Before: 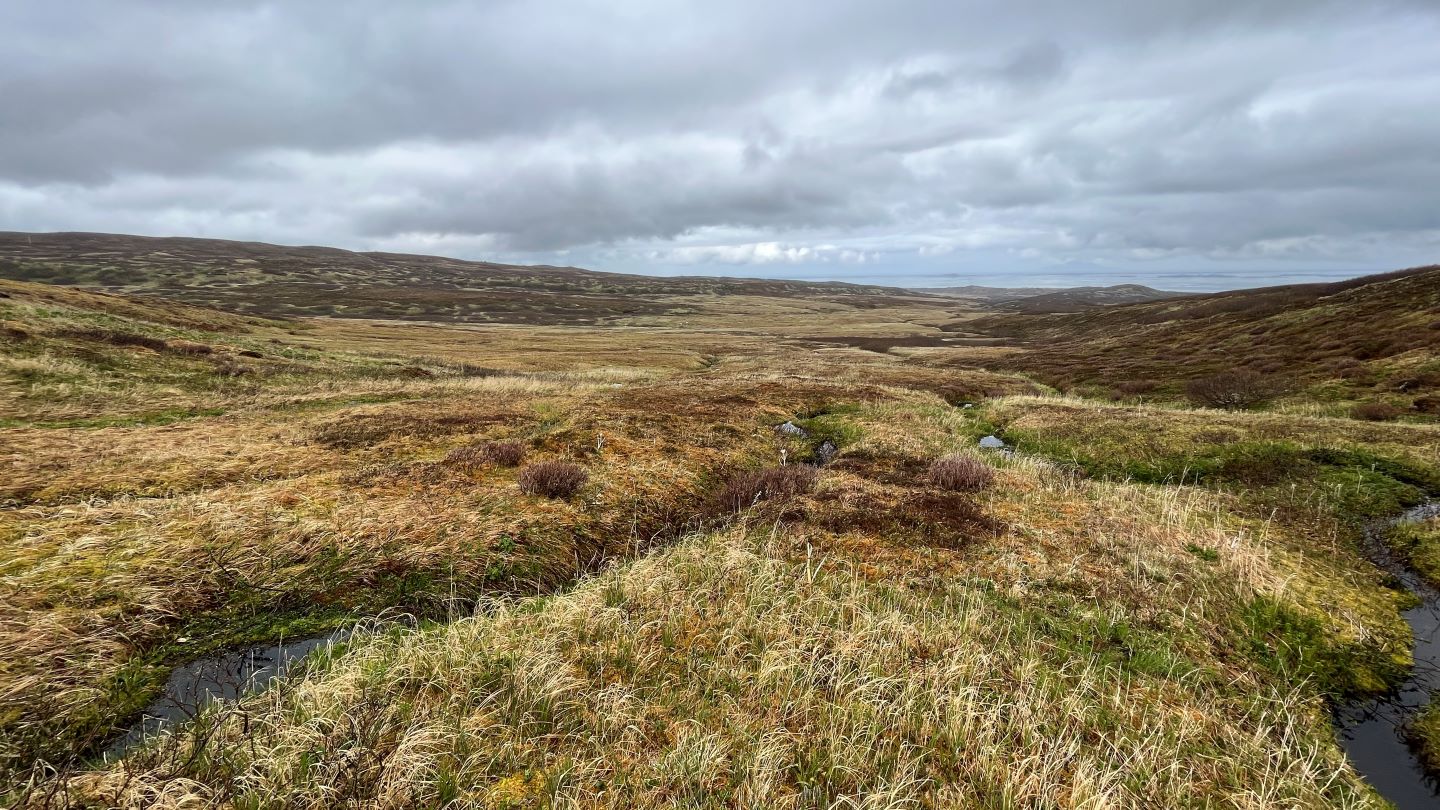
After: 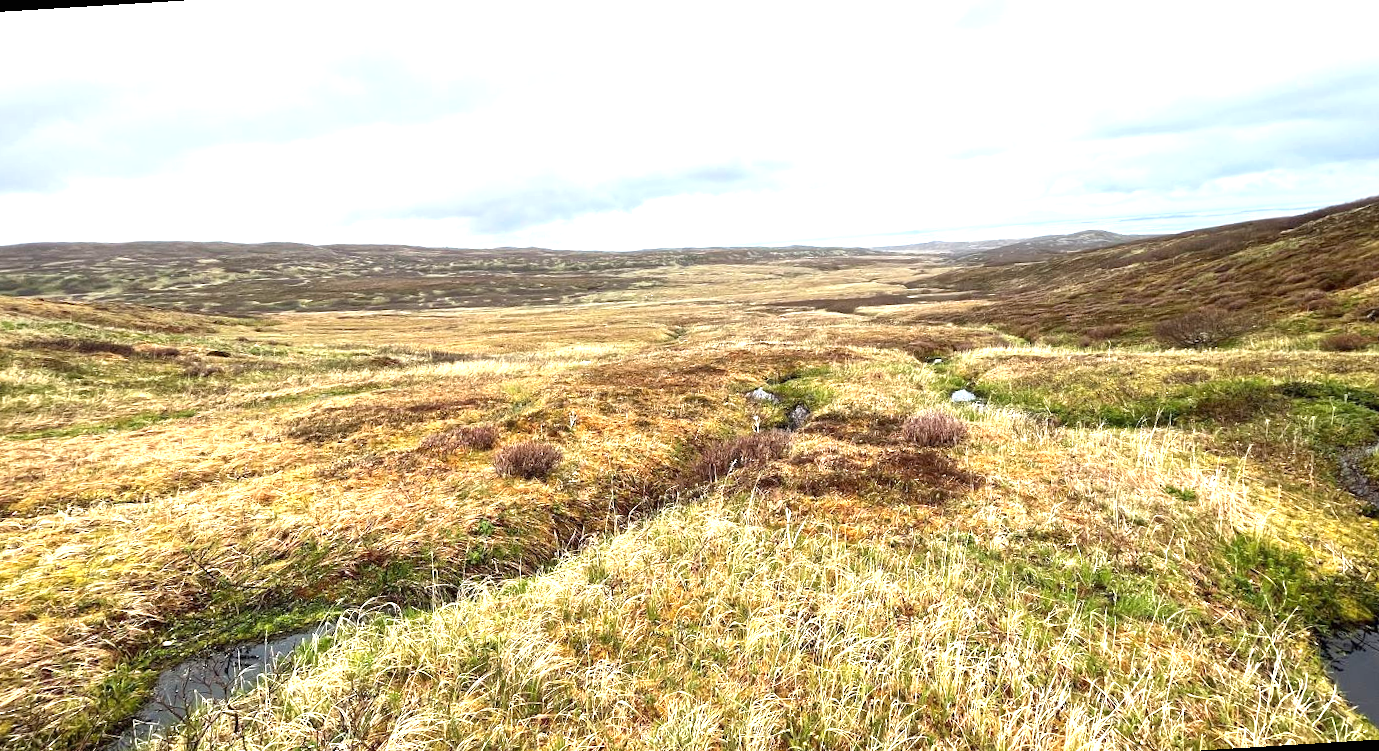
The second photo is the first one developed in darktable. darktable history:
exposure: black level correction 0, exposure 1.4 EV, compensate highlight preservation false
rotate and perspective: rotation -3.52°, crop left 0.036, crop right 0.964, crop top 0.081, crop bottom 0.919
